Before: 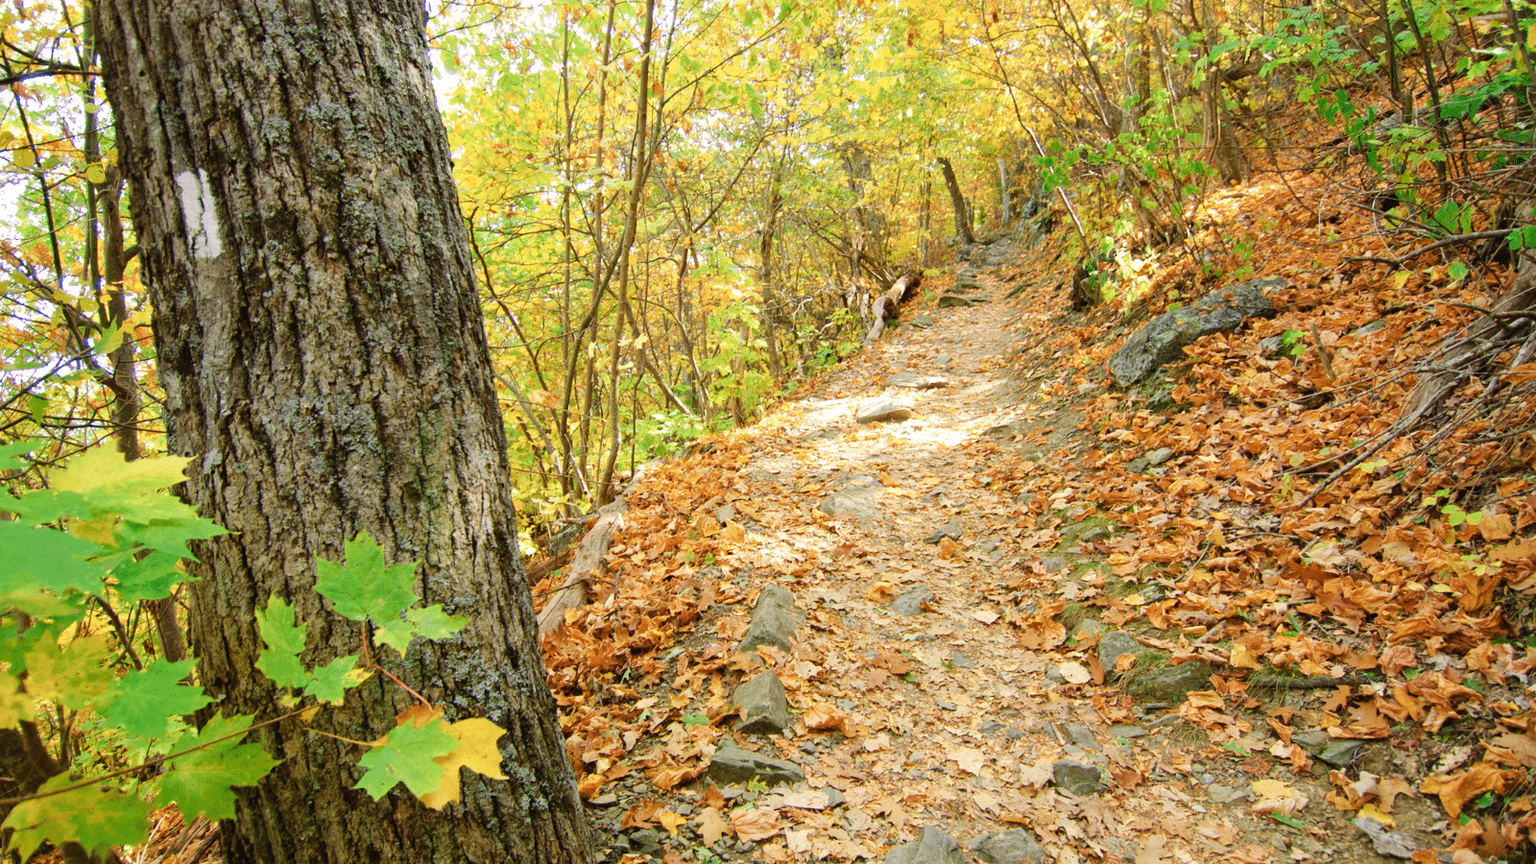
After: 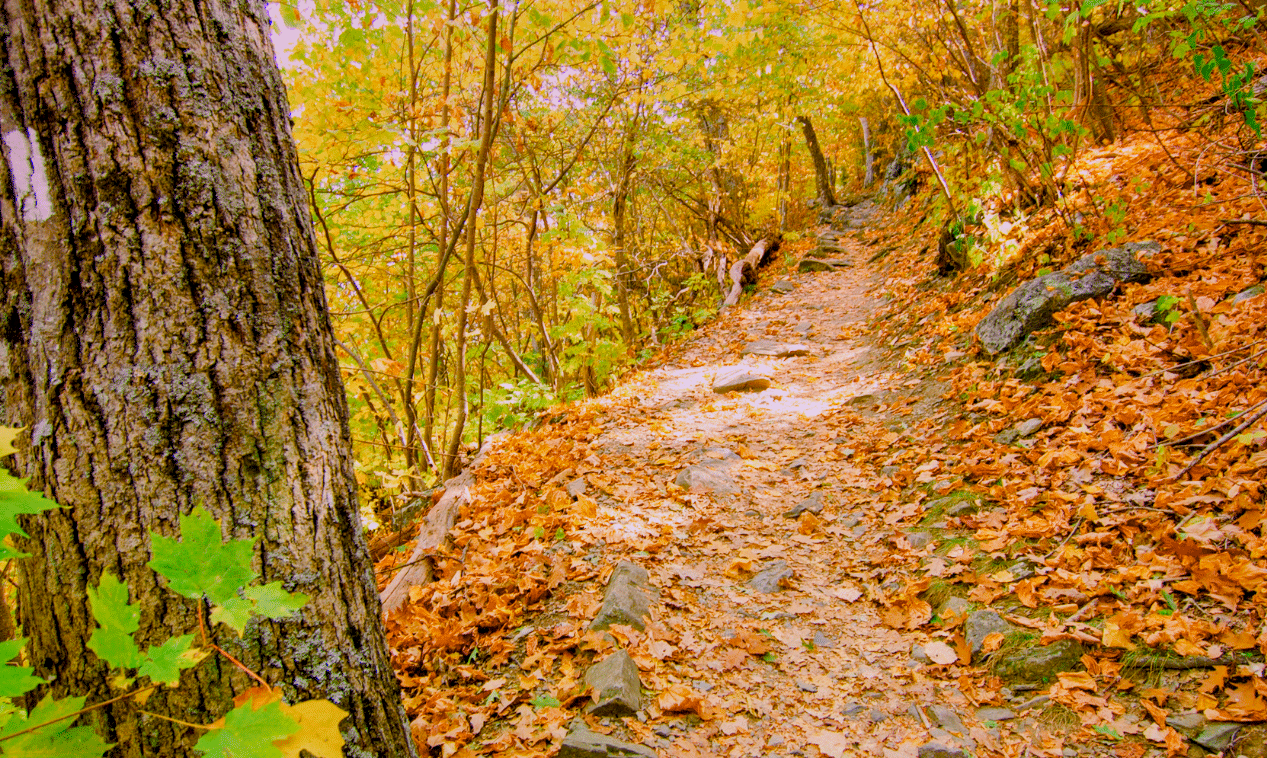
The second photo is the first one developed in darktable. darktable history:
graduated density: density 0.38 EV, hardness 21%, rotation -6.11°, saturation 32%
crop: left 11.225%, top 5.381%, right 9.565%, bottom 10.314%
shadows and highlights: on, module defaults
local contrast: on, module defaults
filmic rgb: middle gray luminance 18.42%, black relative exposure -9 EV, white relative exposure 3.75 EV, threshold 6 EV, target black luminance 0%, hardness 4.85, latitude 67.35%, contrast 0.955, highlights saturation mix 20%, shadows ↔ highlights balance 21.36%, add noise in highlights 0, preserve chrominance luminance Y, color science v3 (2019), use custom middle-gray values true, iterations of high-quality reconstruction 0, contrast in highlights soft, enable highlight reconstruction true
color balance rgb: linear chroma grading › global chroma 18.9%, perceptual saturation grading › global saturation 20%, perceptual saturation grading › highlights -25%, perceptual saturation grading › shadows 50%, global vibrance 18.93%
white balance: red 1.066, blue 1.119
